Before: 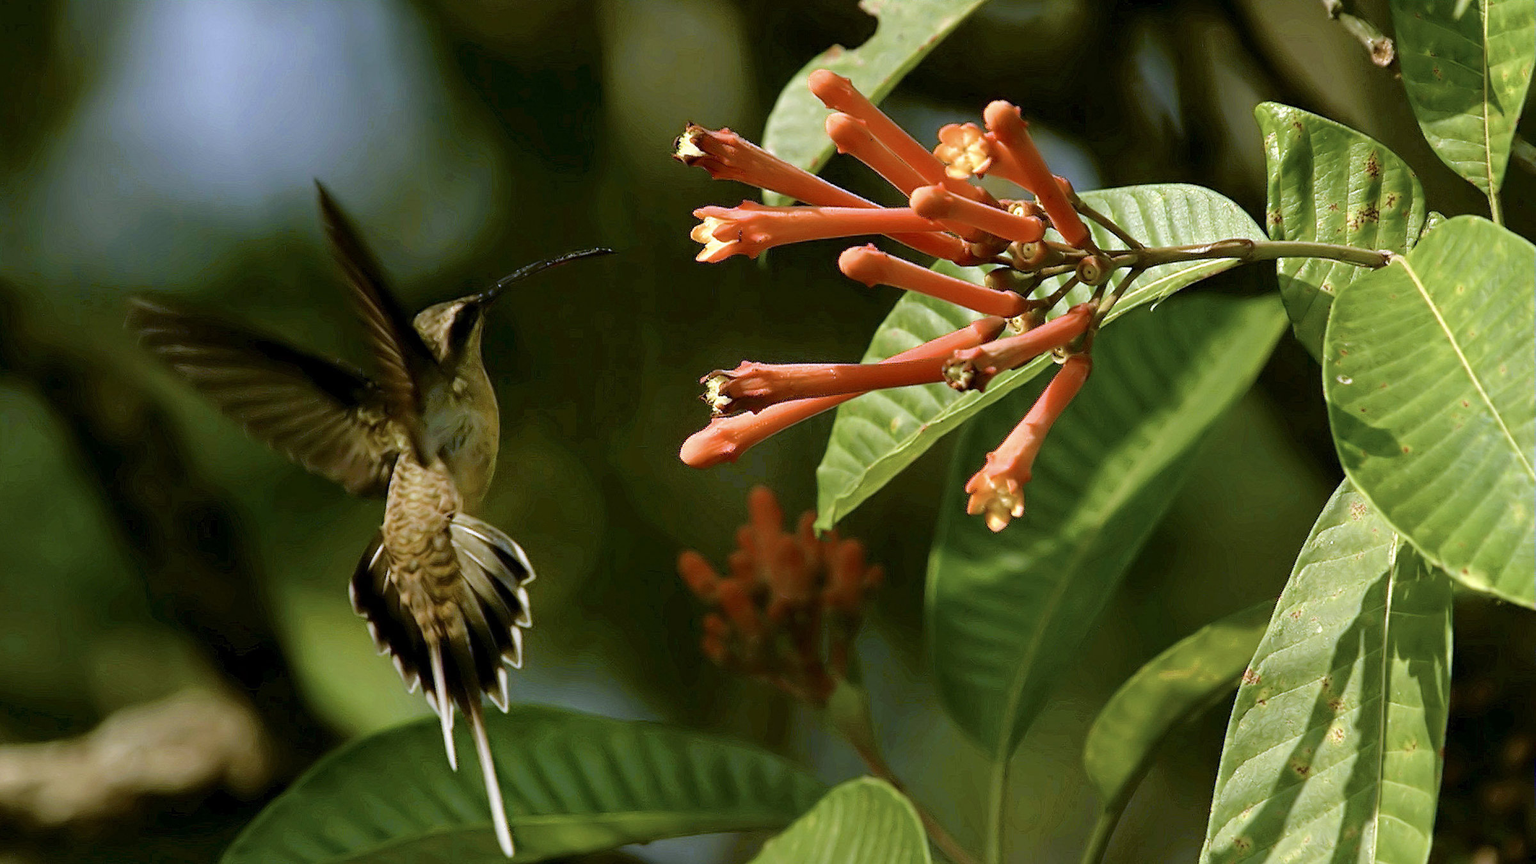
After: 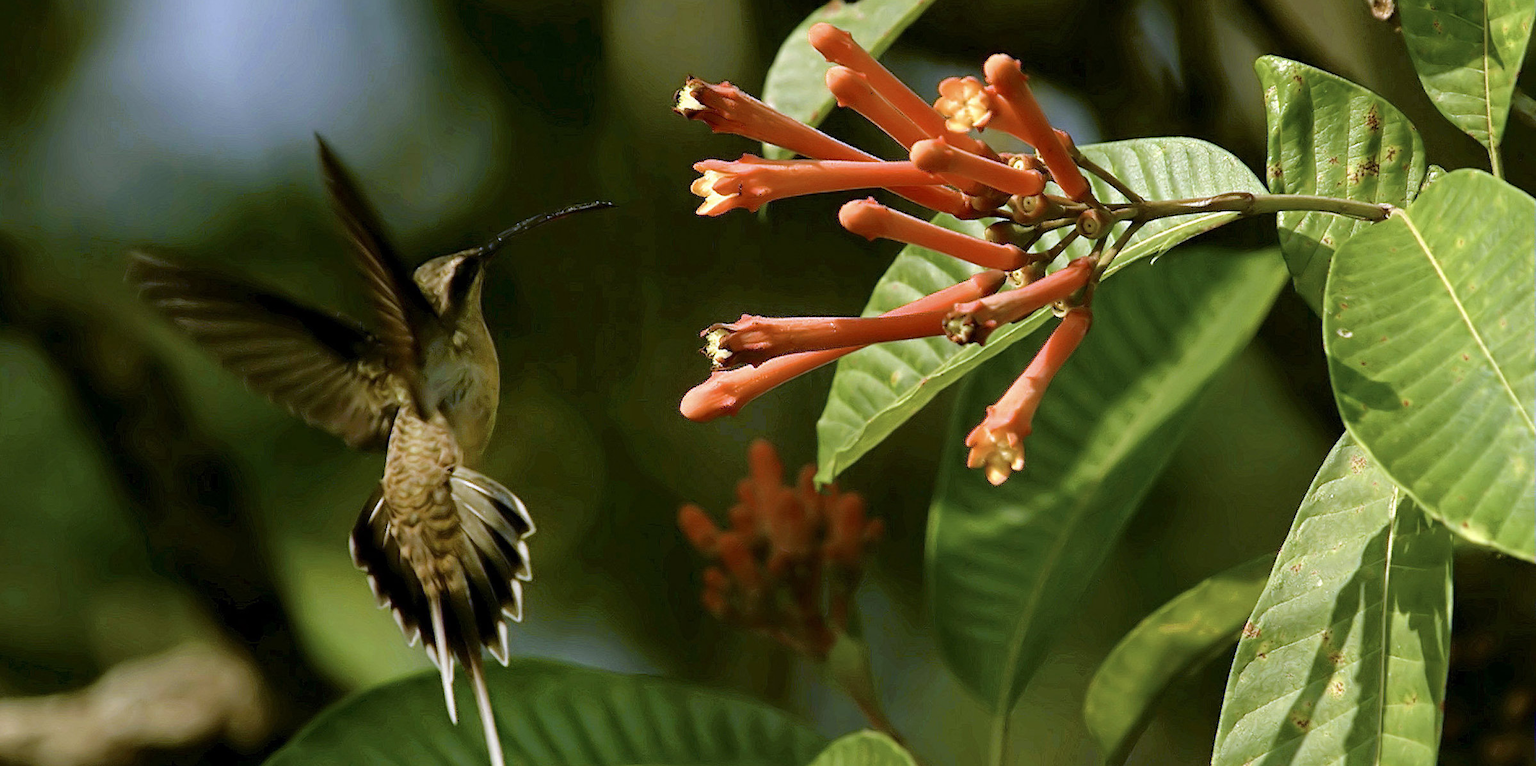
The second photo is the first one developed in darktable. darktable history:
crop and rotate: top 5.44%, bottom 5.771%
